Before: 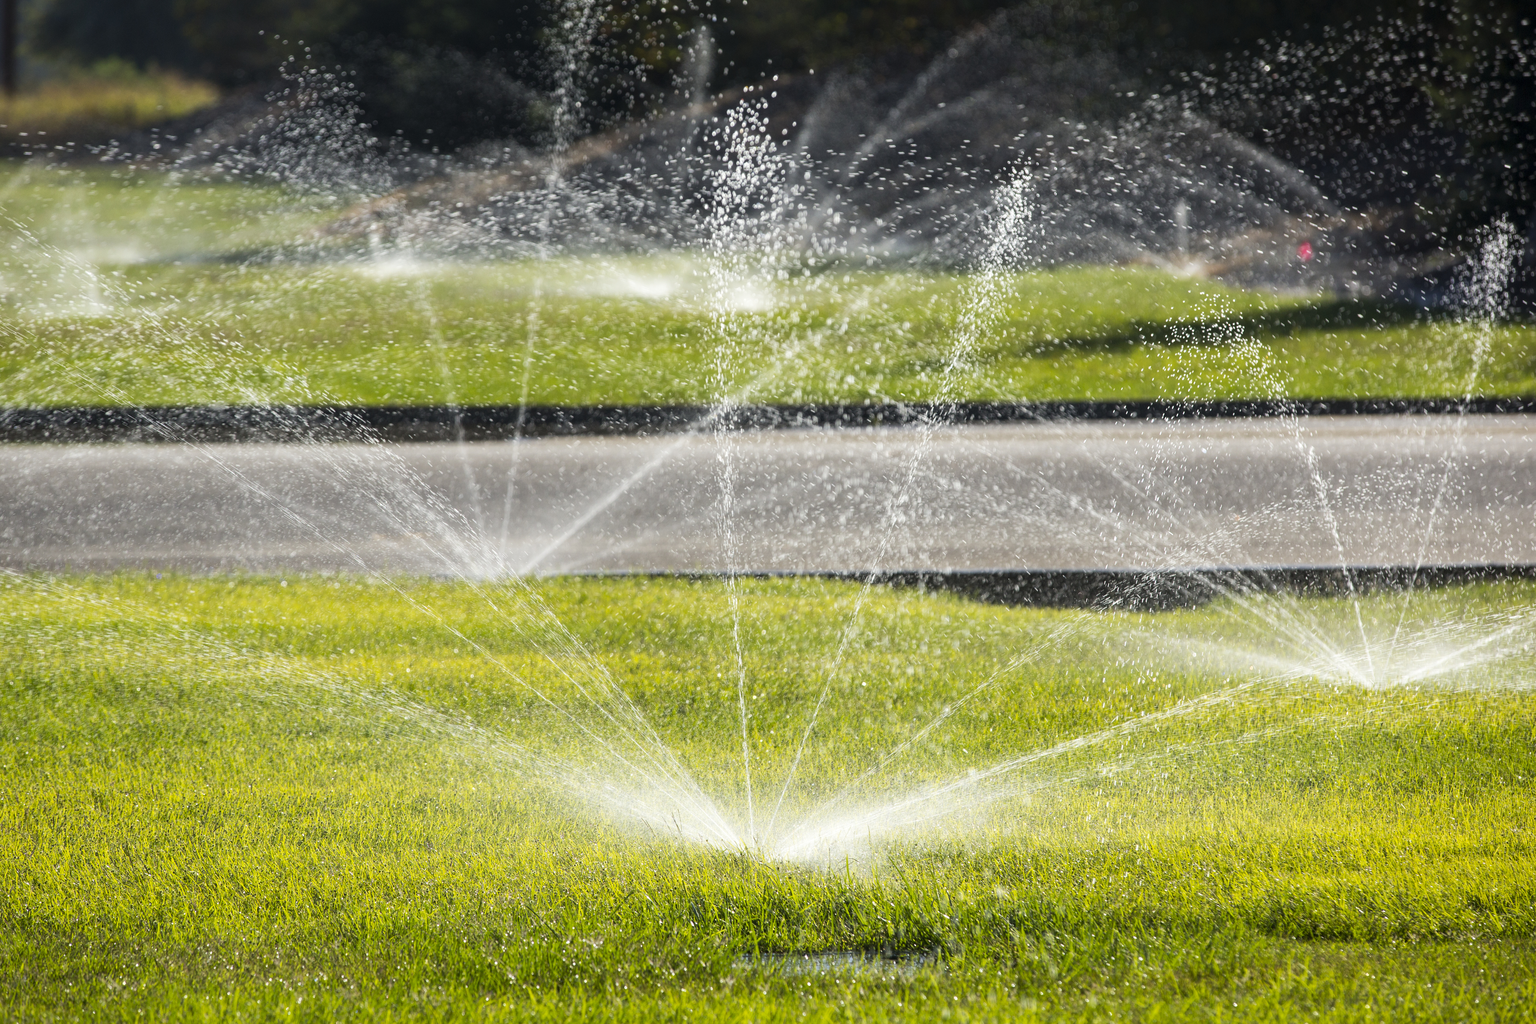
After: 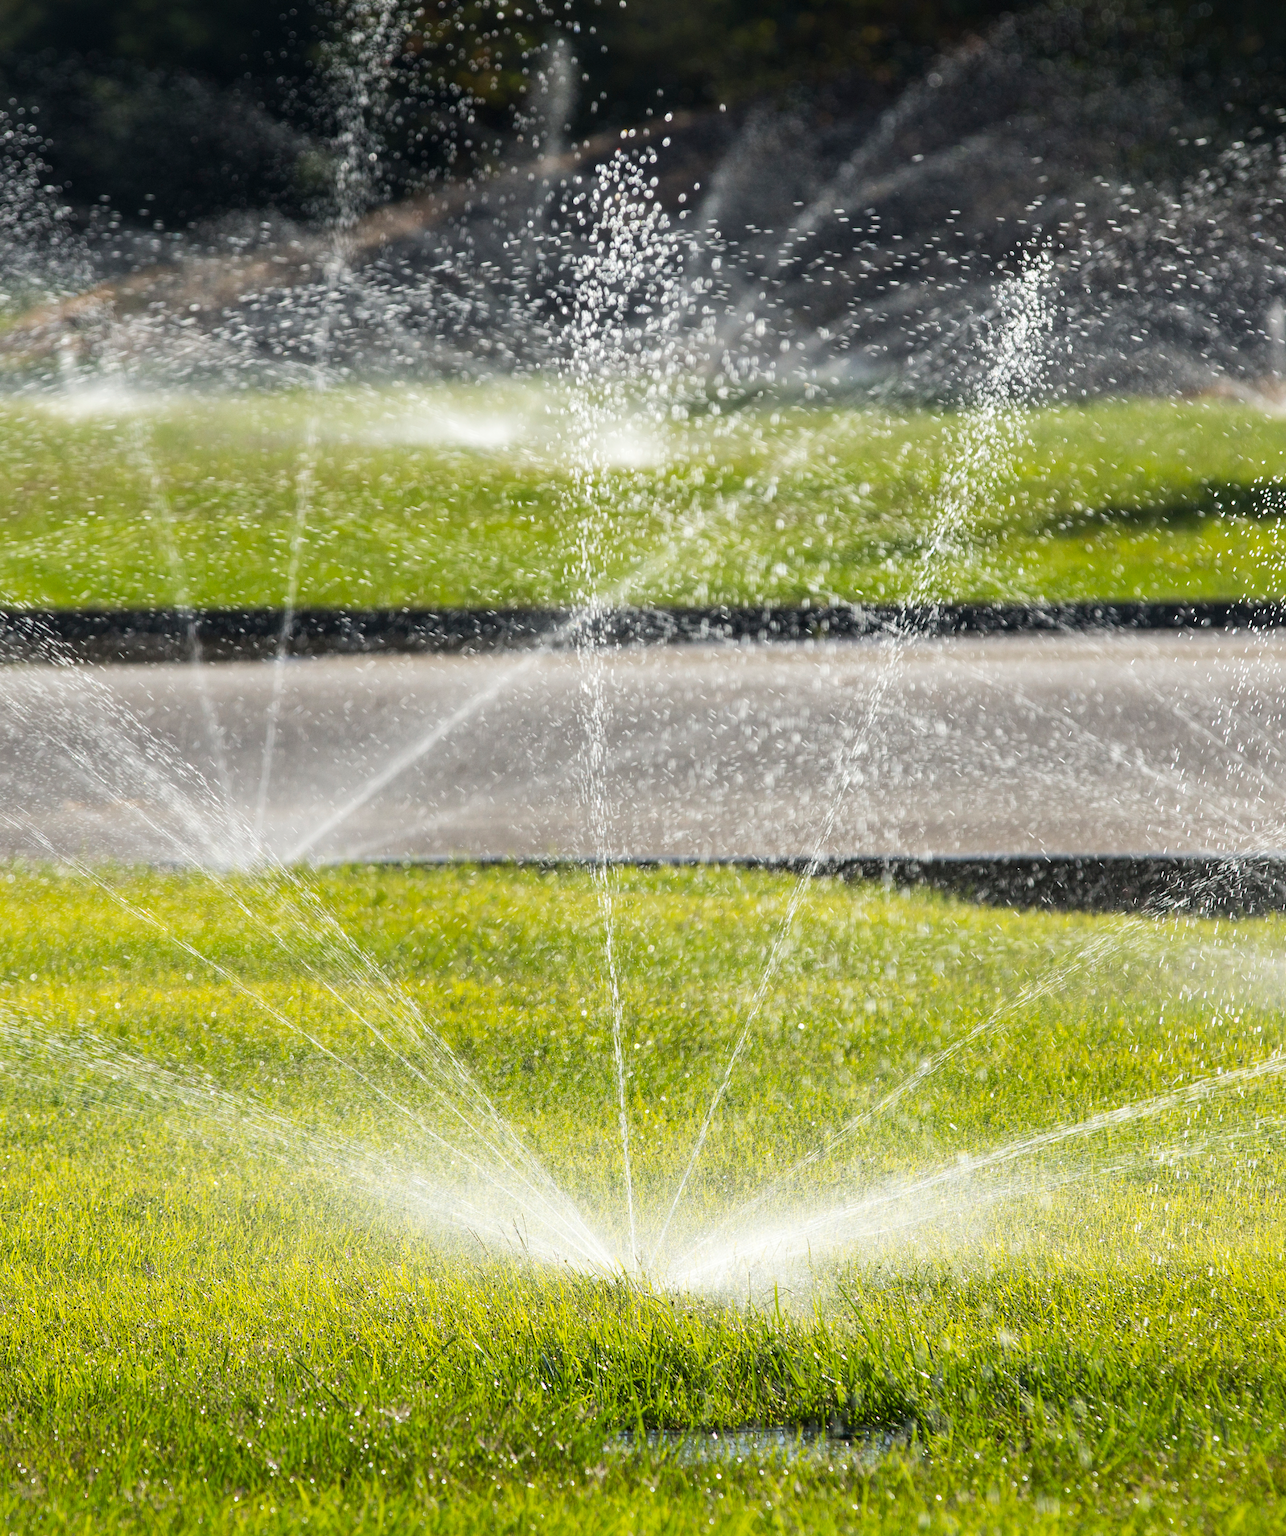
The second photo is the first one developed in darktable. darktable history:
crop: left 21.487%, right 22.673%
